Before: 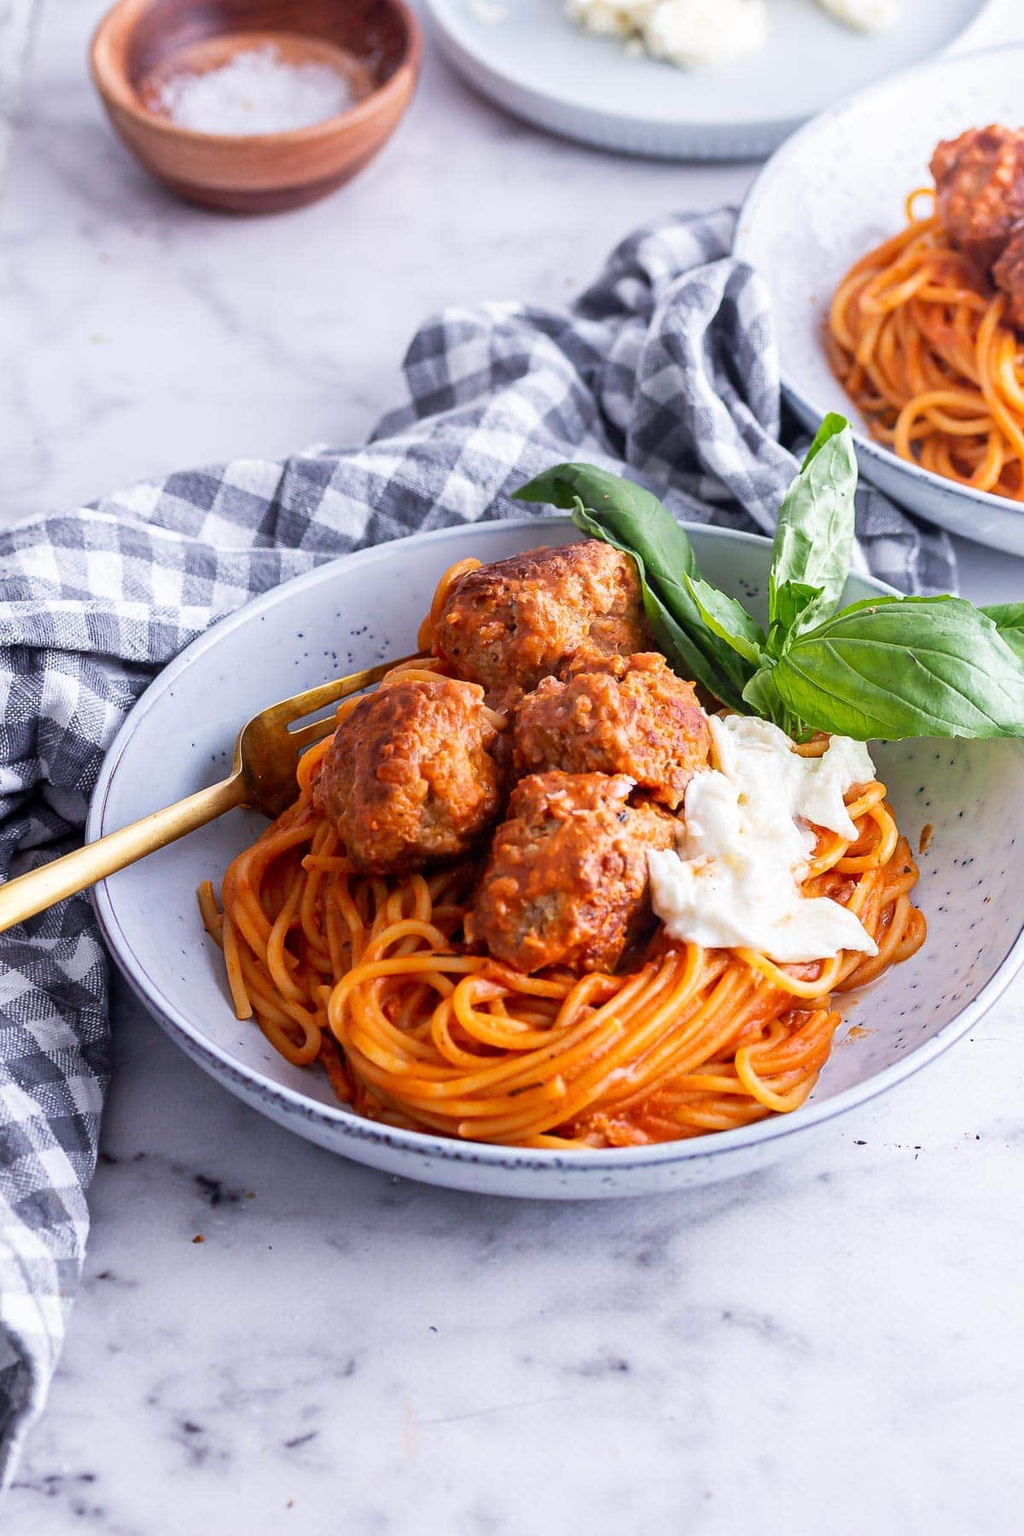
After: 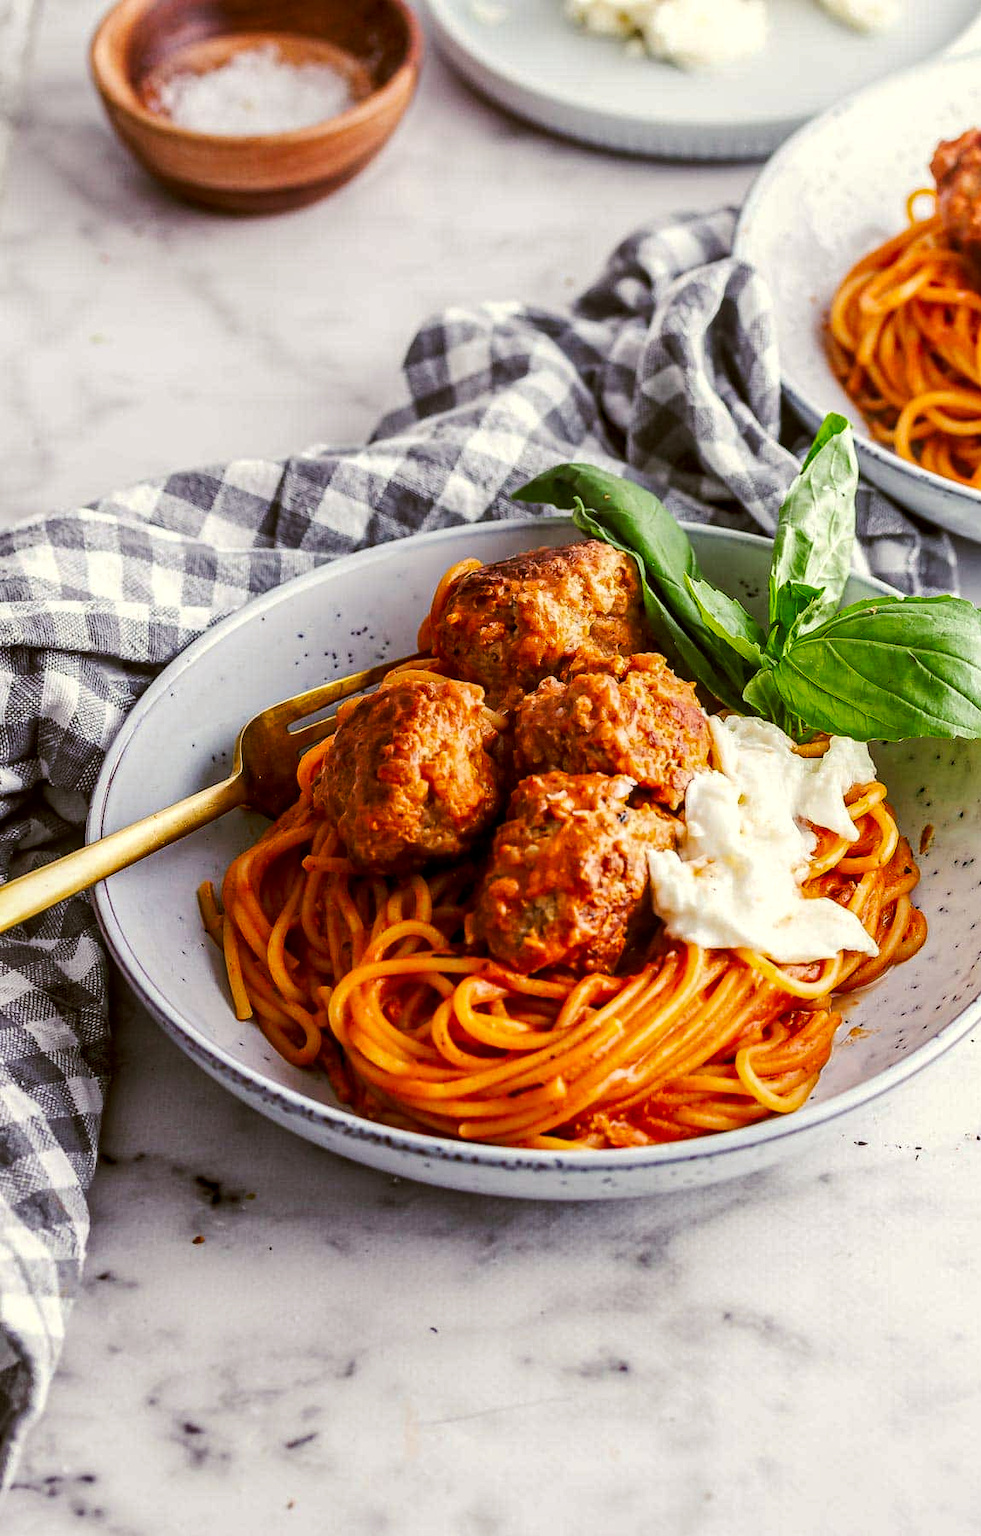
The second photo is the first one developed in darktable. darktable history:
crop: right 4.126%, bottom 0.031%
local contrast: detail 130%
color correction: highlights a* -1.43, highlights b* 10.12, shadows a* 0.395, shadows b* 19.35
tone curve: curves: ch0 [(0, 0) (0.003, 0.006) (0.011, 0.01) (0.025, 0.017) (0.044, 0.029) (0.069, 0.043) (0.1, 0.064) (0.136, 0.091) (0.177, 0.128) (0.224, 0.162) (0.277, 0.206) (0.335, 0.258) (0.399, 0.324) (0.468, 0.404) (0.543, 0.499) (0.623, 0.595) (0.709, 0.693) (0.801, 0.786) (0.898, 0.883) (1, 1)], preserve colors none
